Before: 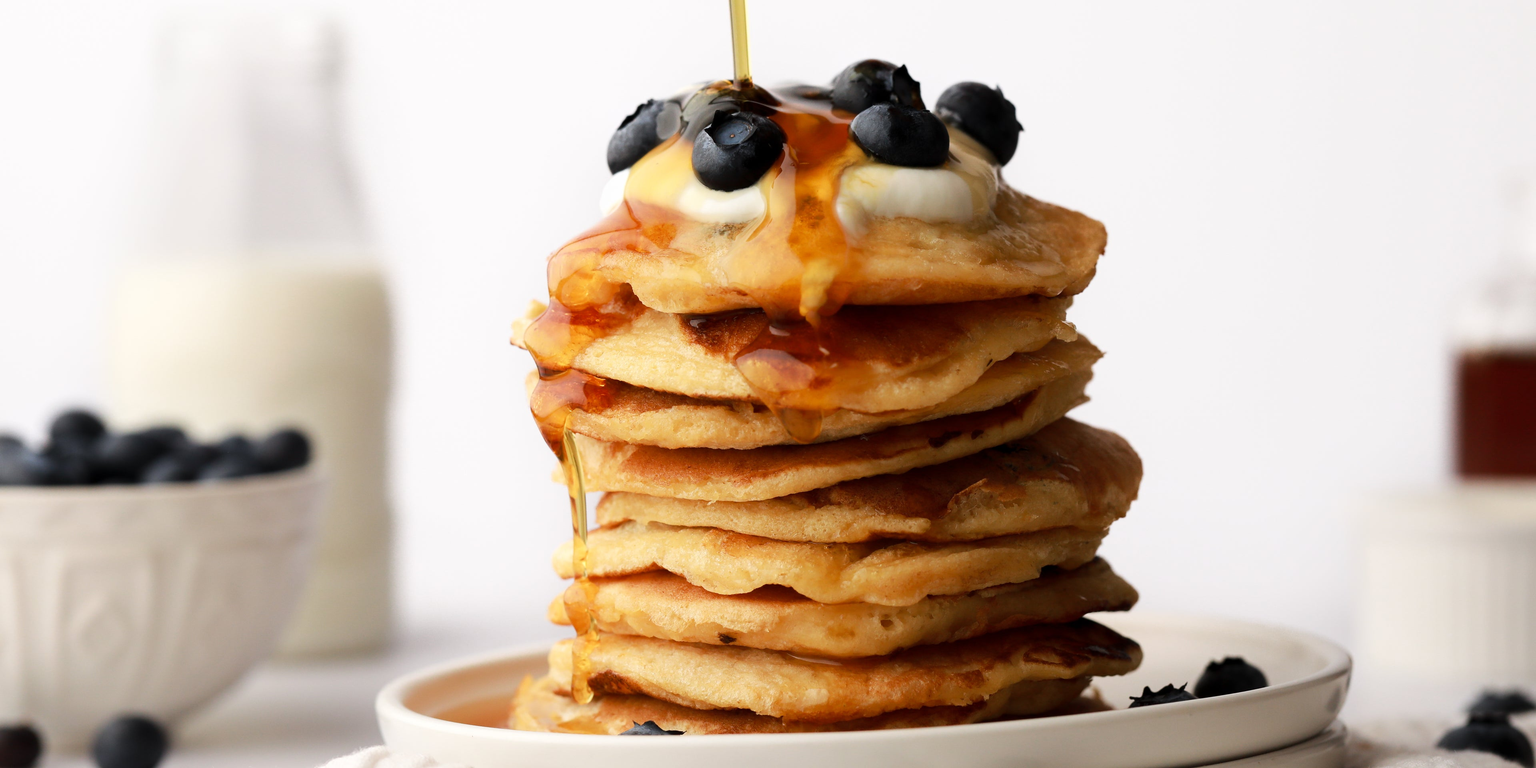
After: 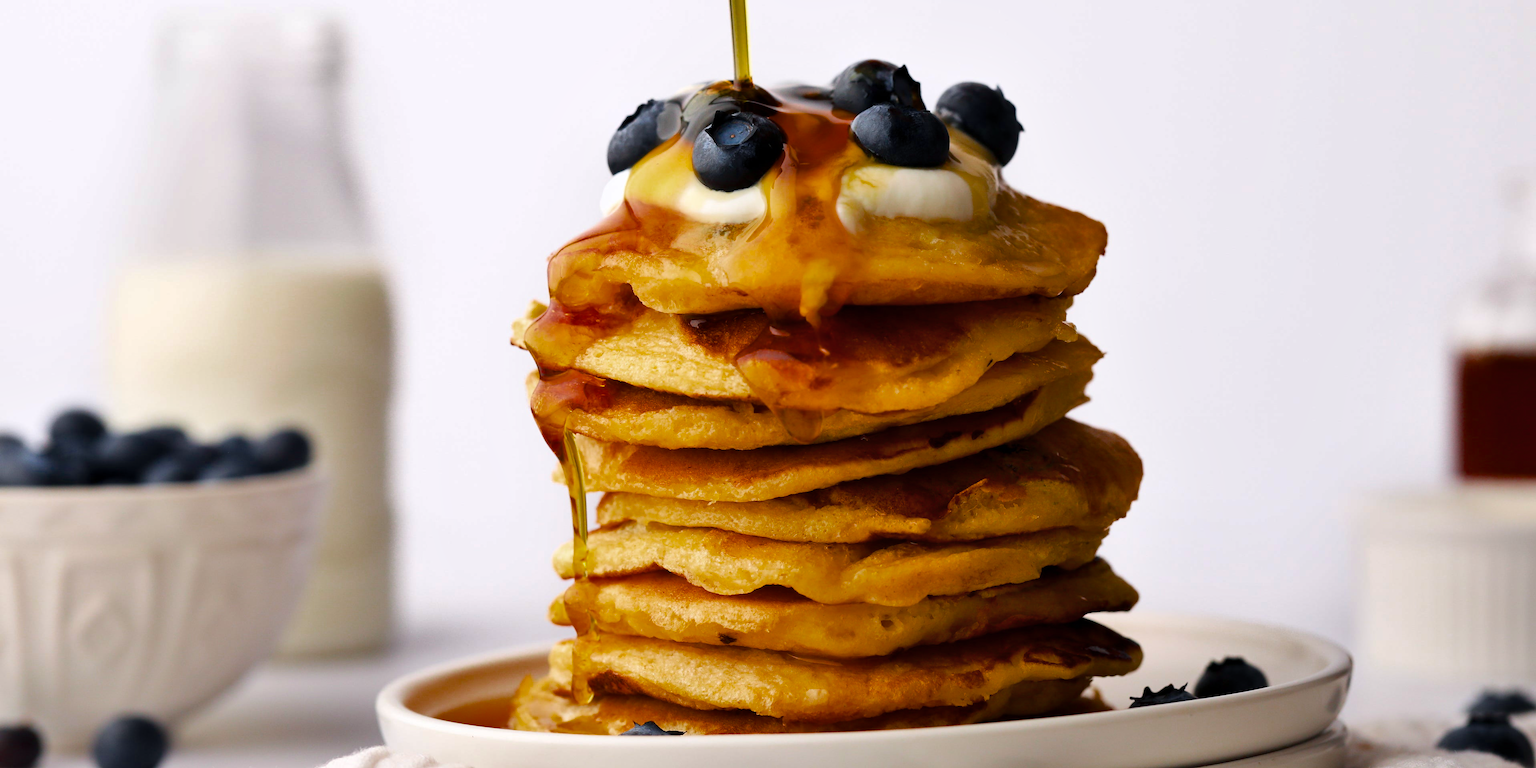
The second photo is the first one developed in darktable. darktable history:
color balance rgb: power › chroma 0.977%, power › hue 255.55°, perceptual saturation grading › global saturation 31.19%, global vibrance 15.998%, saturation formula JzAzBz (2021)
shadows and highlights: highlights color adjustment 49.36%, soften with gaussian
